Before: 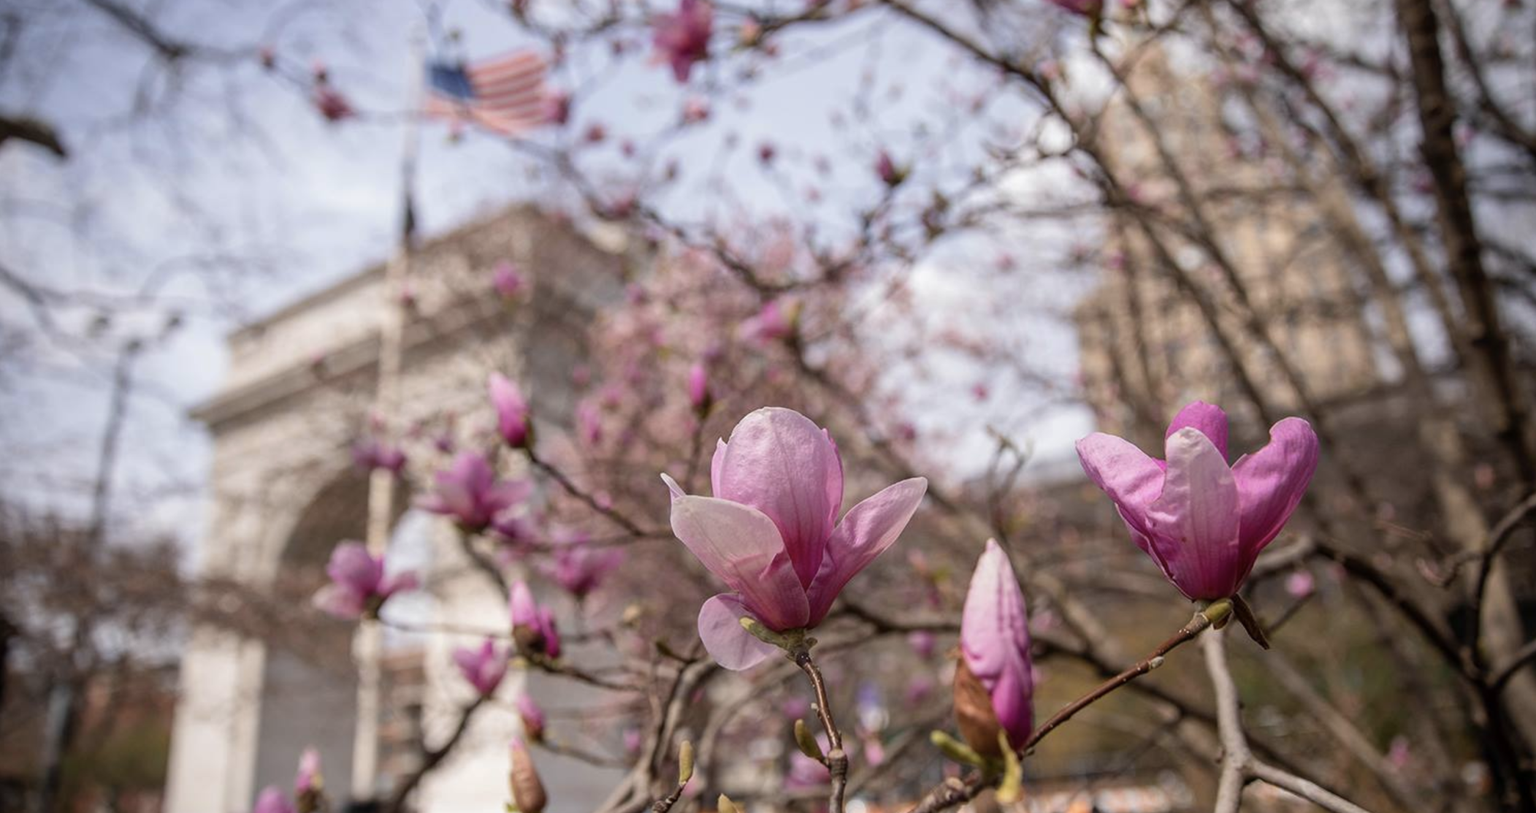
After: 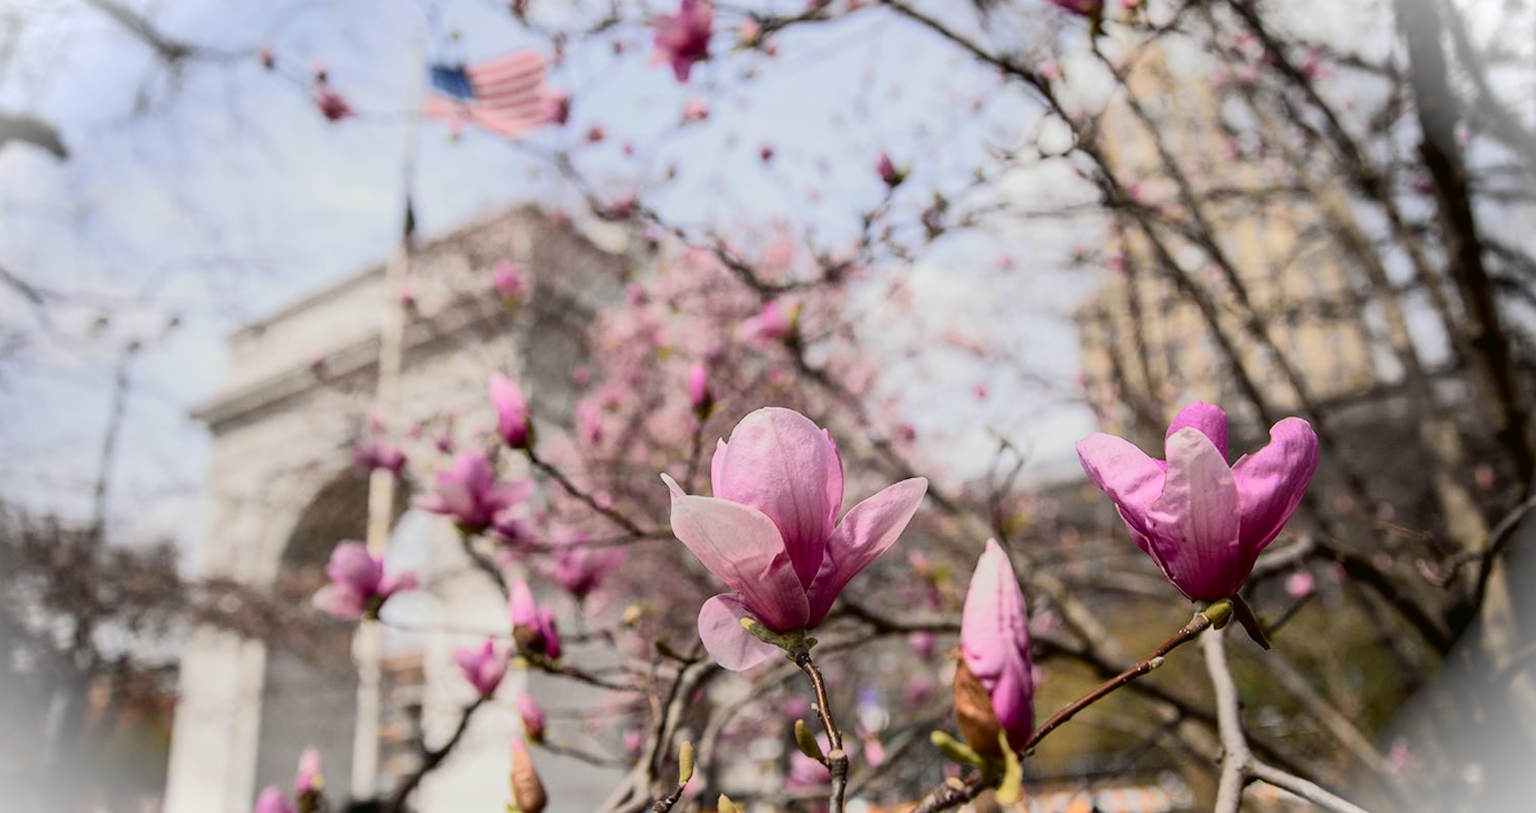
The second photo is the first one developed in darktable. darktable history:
tone curve: curves: ch0 [(0, 0.017) (0.091, 0.04) (0.296, 0.276) (0.439, 0.482) (0.64, 0.729) (0.785, 0.817) (0.995, 0.917)]; ch1 [(0, 0) (0.384, 0.365) (0.463, 0.447) (0.486, 0.474) (0.503, 0.497) (0.526, 0.52) (0.555, 0.564) (0.578, 0.589) (0.638, 0.66) (0.766, 0.773) (1, 1)]; ch2 [(0, 0) (0.374, 0.344) (0.446, 0.443) (0.501, 0.509) (0.528, 0.522) (0.569, 0.593) (0.61, 0.646) (0.666, 0.688) (1, 1)], color space Lab, independent channels, preserve colors none
vignetting: fall-off start 100.04%, brightness 0.995, saturation -0.49, width/height ratio 1.321
